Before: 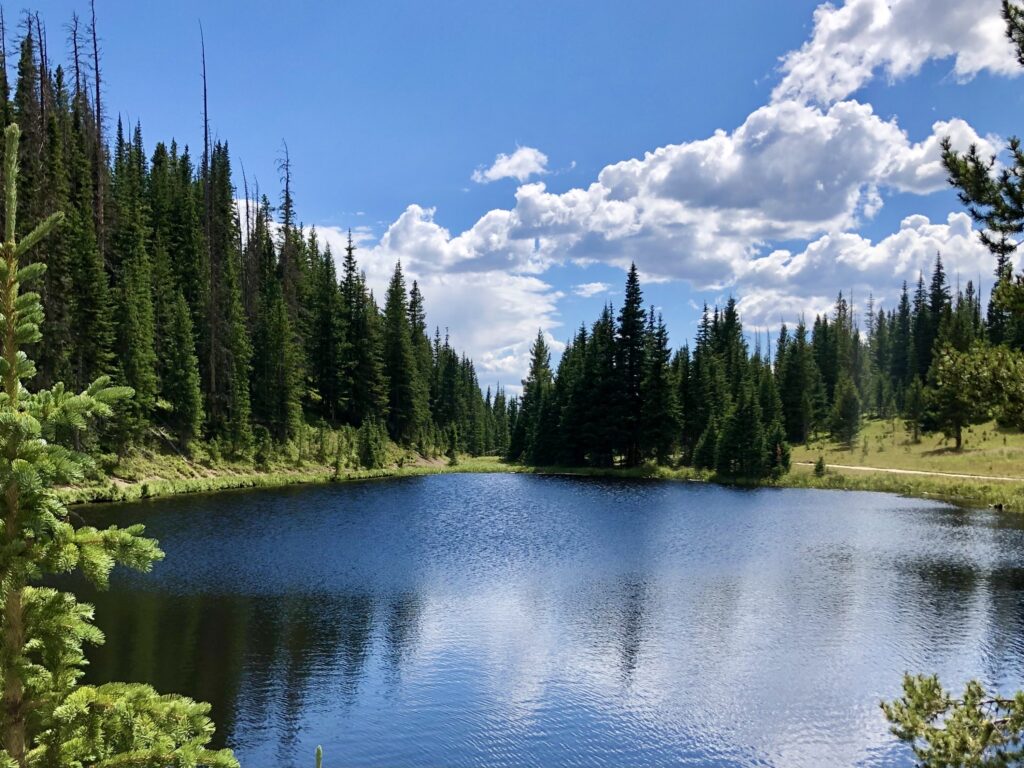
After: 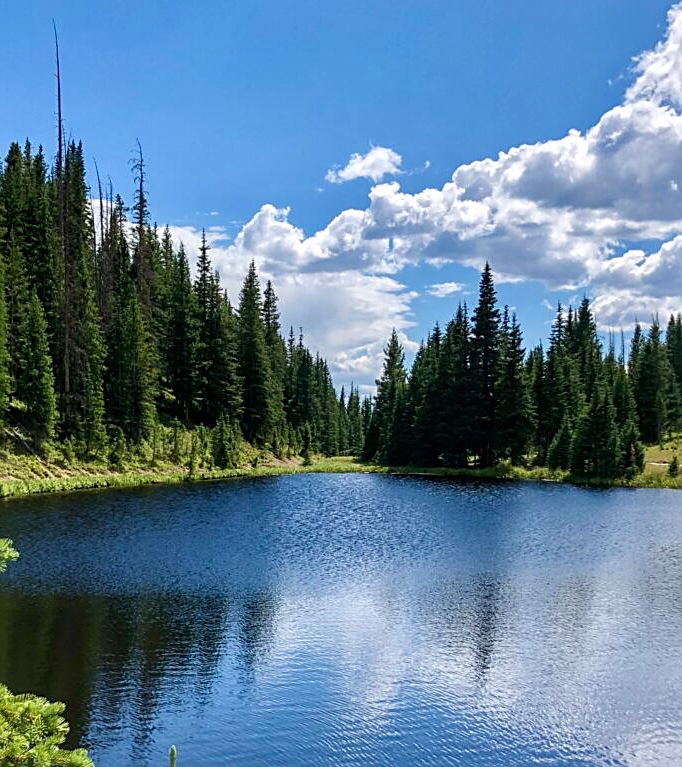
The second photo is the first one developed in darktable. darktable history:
sharpen: on, module defaults
crop and rotate: left 14.292%, right 19.041%
local contrast: on, module defaults
